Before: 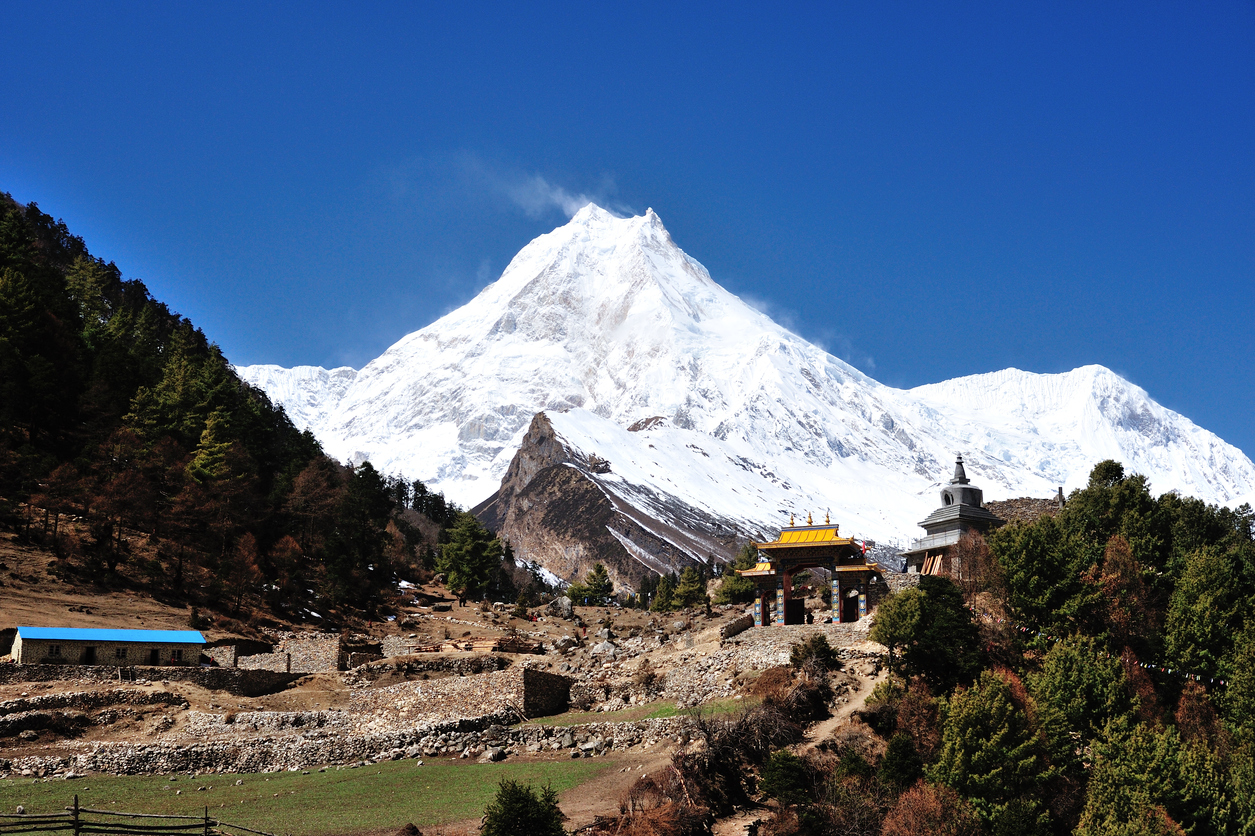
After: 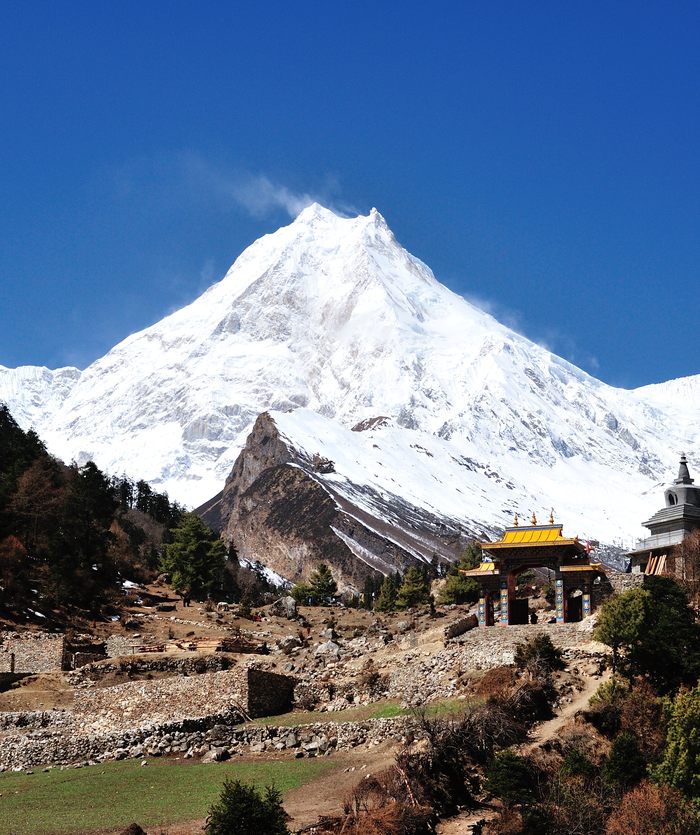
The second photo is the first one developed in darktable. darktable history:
crop: left 22.051%, right 22.14%, bottom 0.007%
